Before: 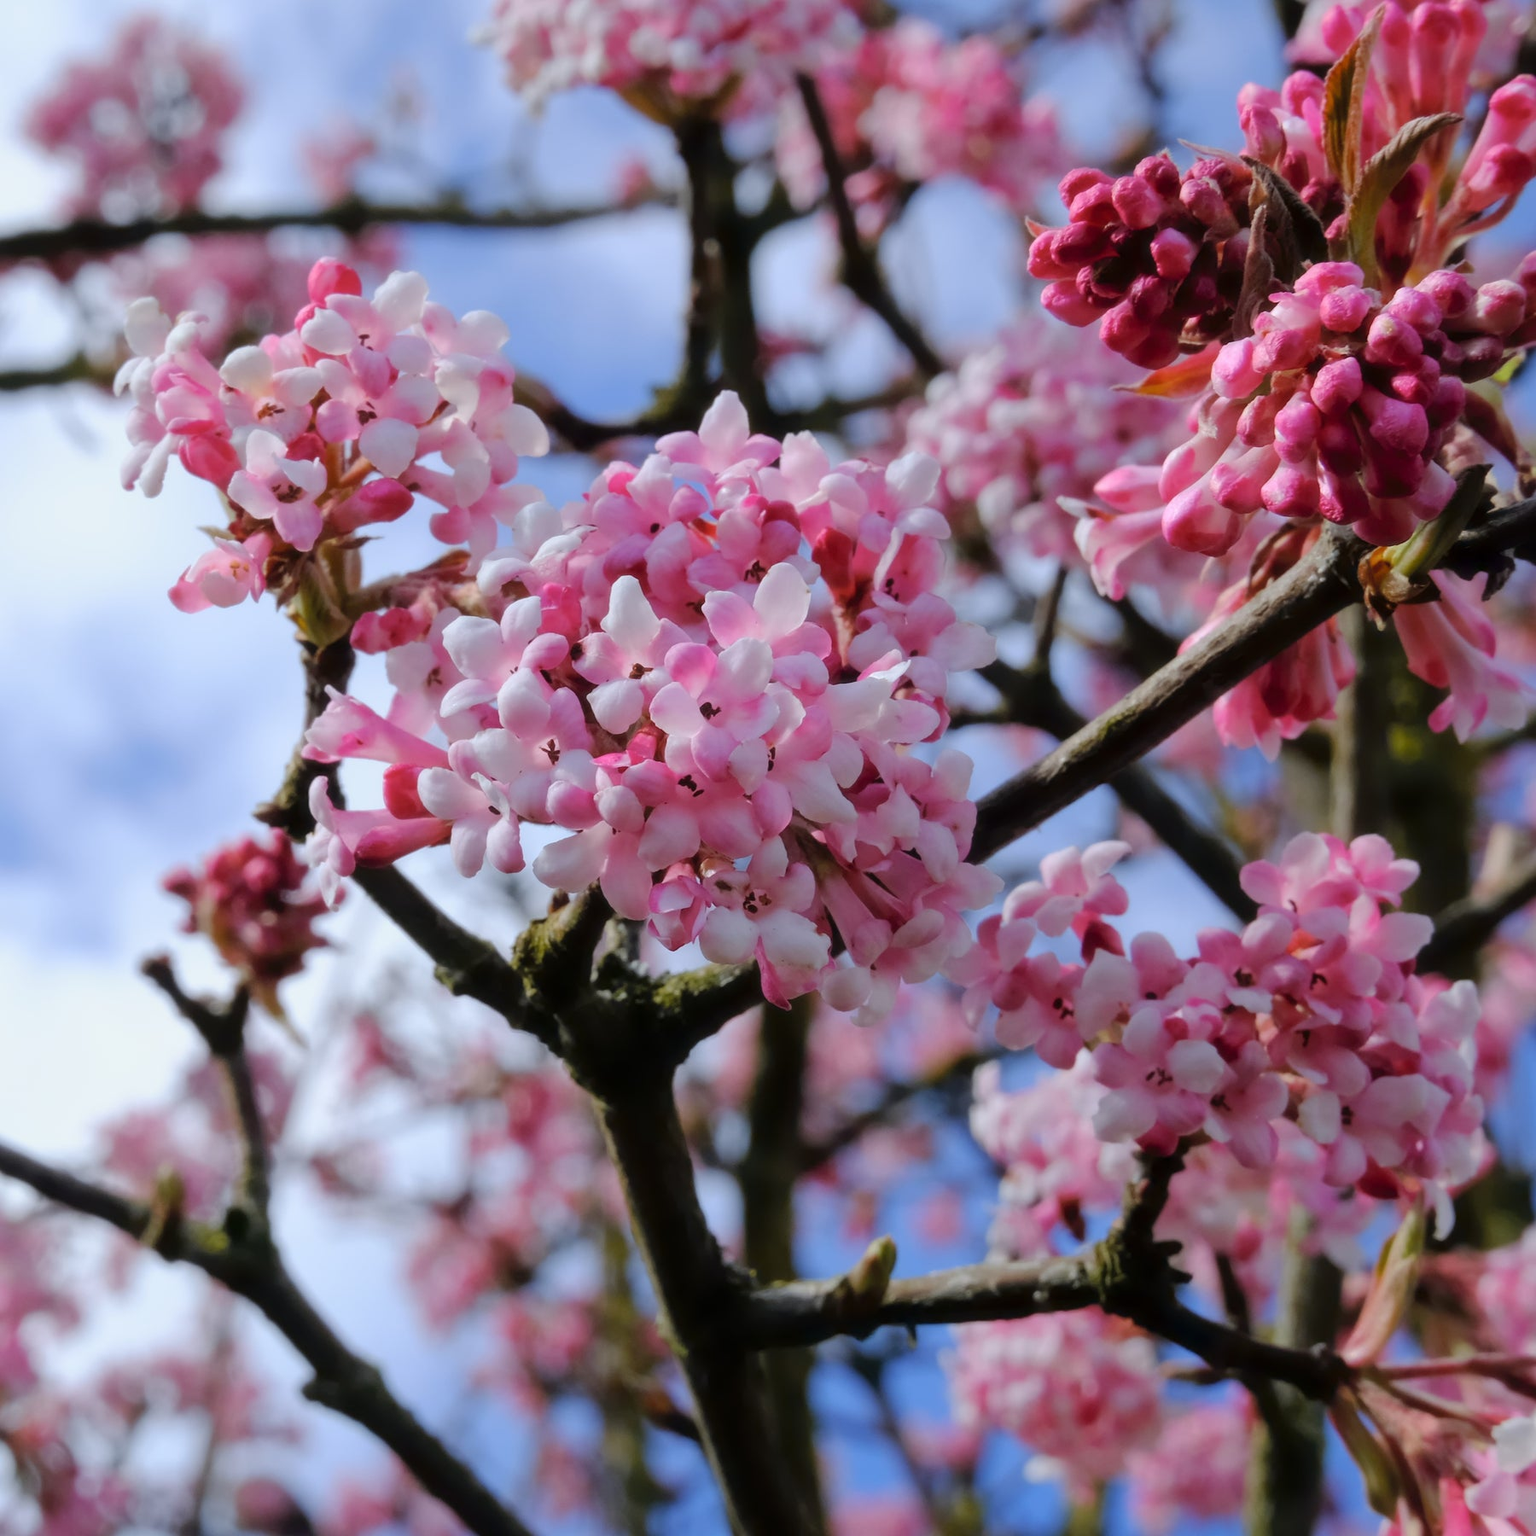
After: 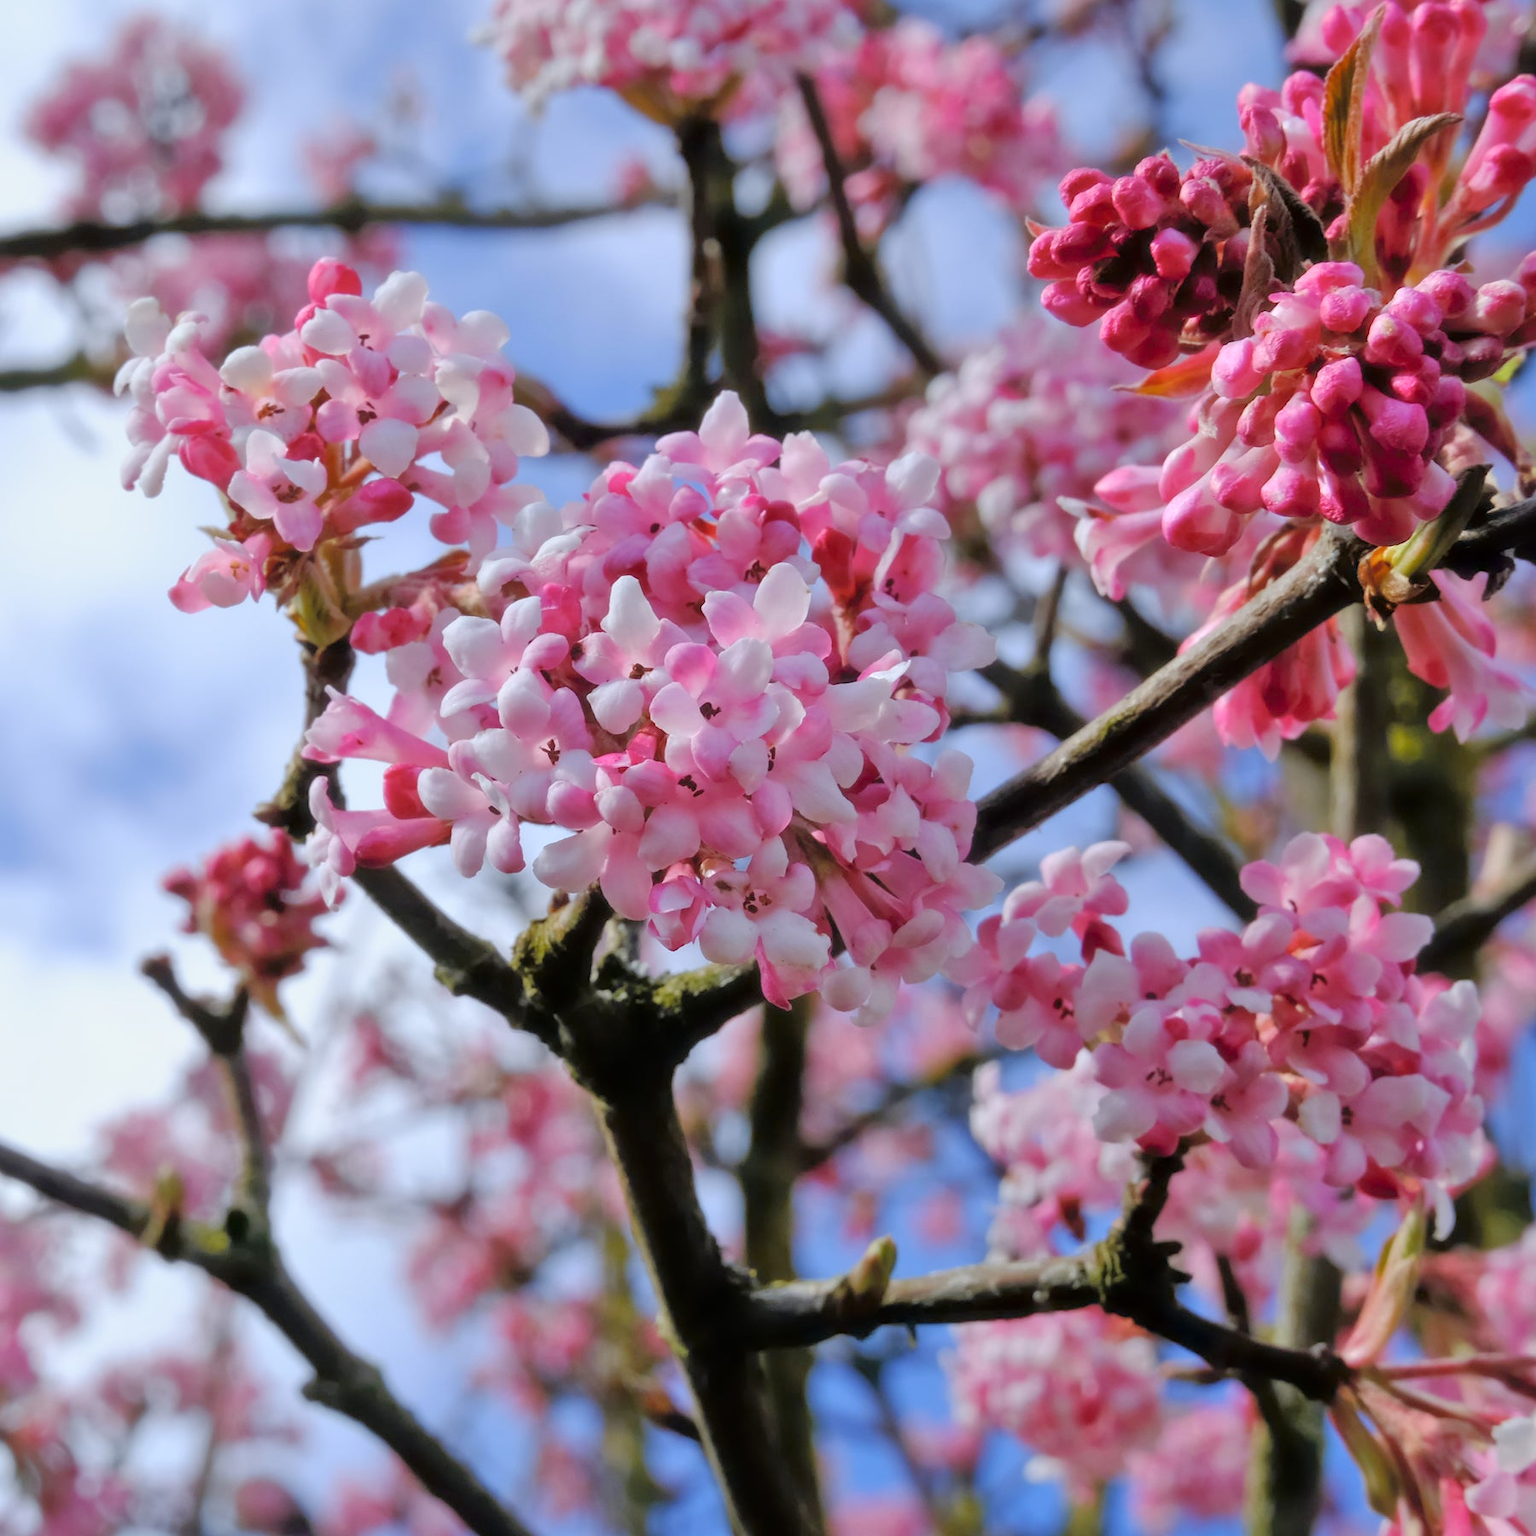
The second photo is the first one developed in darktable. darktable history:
tone equalizer: -7 EV 0.153 EV, -6 EV 0.623 EV, -5 EV 1.13 EV, -4 EV 1.3 EV, -3 EV 1.14 EV, -2 EV 0.6 EV, -1 EV 0.164 EV
